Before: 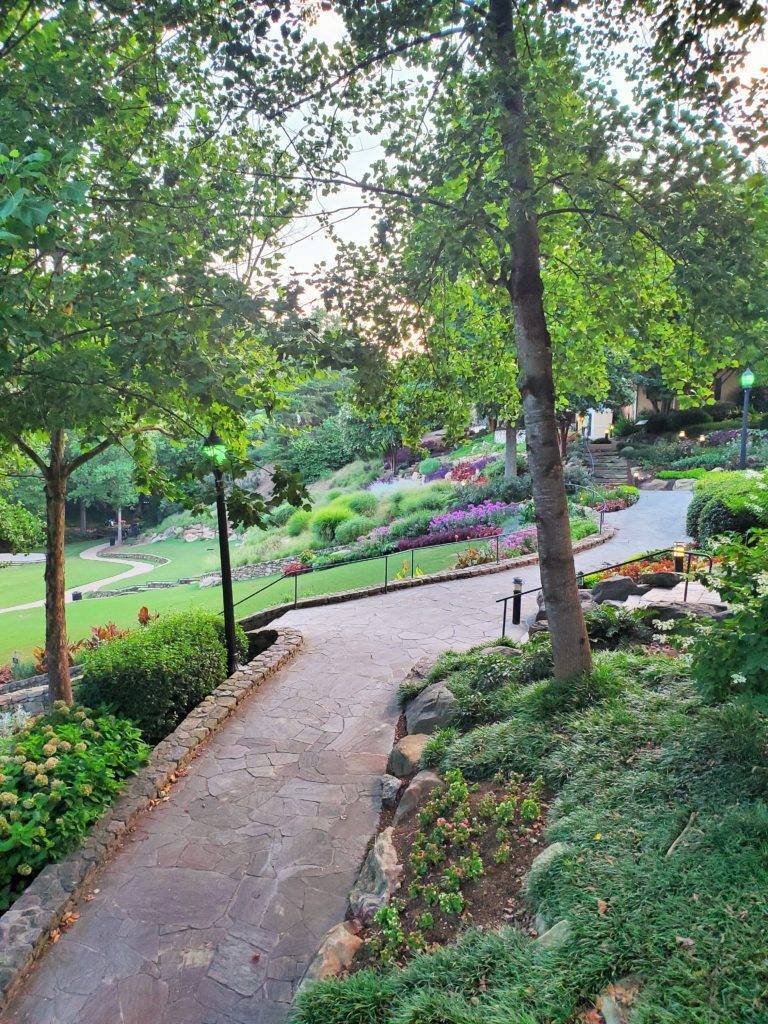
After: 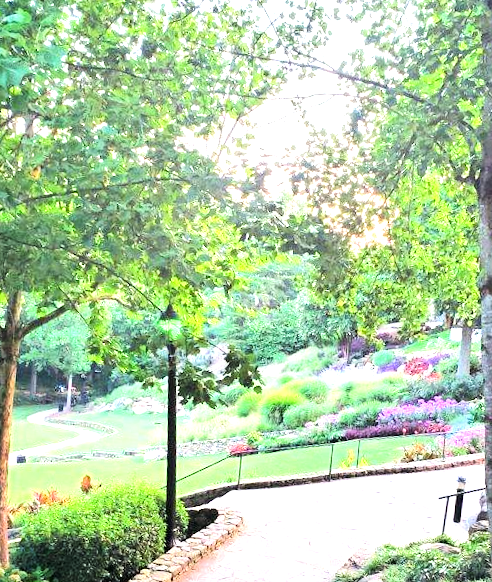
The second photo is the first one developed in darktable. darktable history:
tone equalizer: -8 EV -0.399 EV, -7 EV -0.393 EV, -6 EV -0.327 EV, -5 EV -0.189 EV, -3 EV 0.241 EV, -2 EV 0.339 EV, -1 EV 0.382 EV, +0 EV 0.395 EV
exposure: exposure 1.154 EV, compensate exposure bias true, compensate highlight preservation false
tone curve: curves: ch0 [(0, 0) (0.087, 0.054) (0.281, 0.245) (0.506, 0.526) (0.8, 0.824) (0.994, 0.955)]; ch1 [(0, 0) (0.27, 0.195) (0.406, 0.435) (0.452, 0.474) (0.495, 0.5) (0.514, 0.508) (0.537, 0.556) (0.654, 0.689) (1, 1)]; ch2 [(0, 0) (0.269, 0.299) (0.459, 0.441) (0.498, 0.499) (0.523, 0.52) (0.551, 0.549) (0.633, 0.625) (0.659, 0.681) (0.718, 0.764) (1, 1)], color space Lab, linked channels, preserve colors none
crop and rotate: angle -4.63°, left 1.987%, top 6.903%, right 27.157%, bottom 30.319%
